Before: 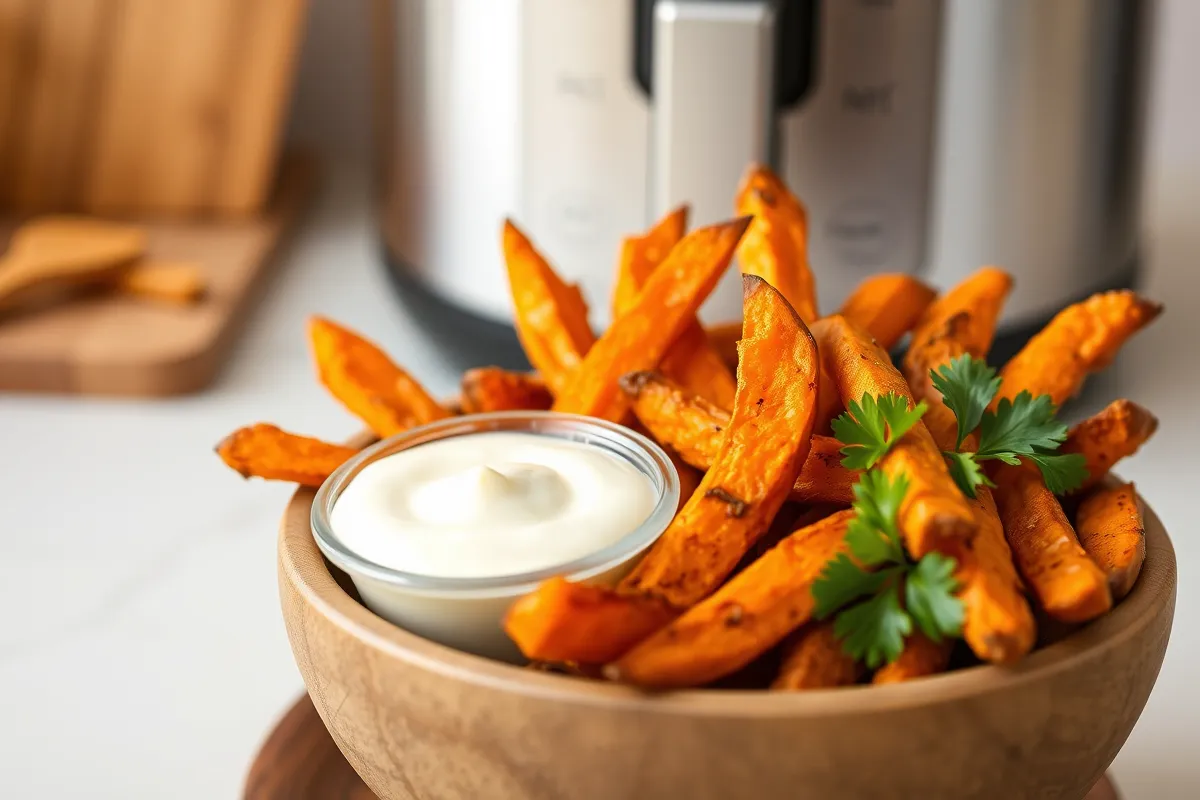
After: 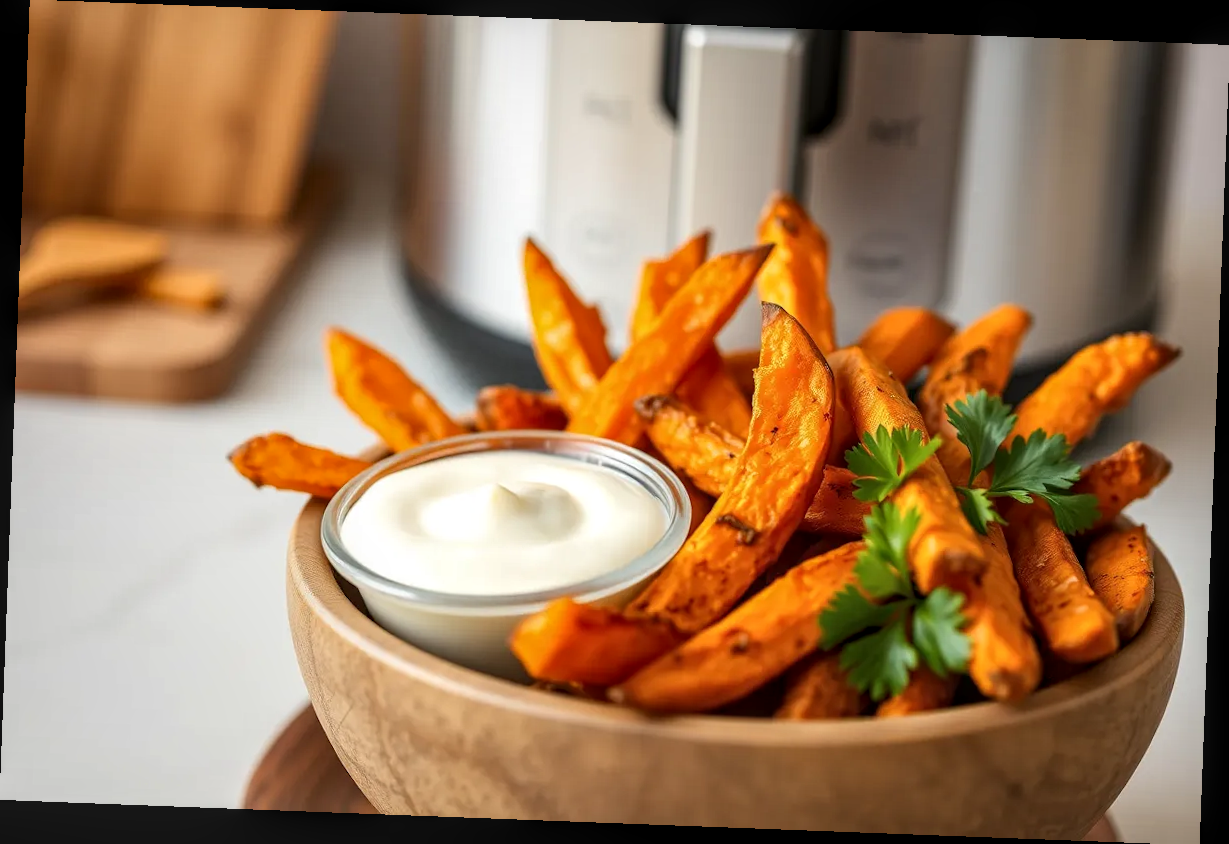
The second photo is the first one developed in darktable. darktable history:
rotate and perspective: rotation 2.17°, automatic cropping off
local contrast: on, module defaults
